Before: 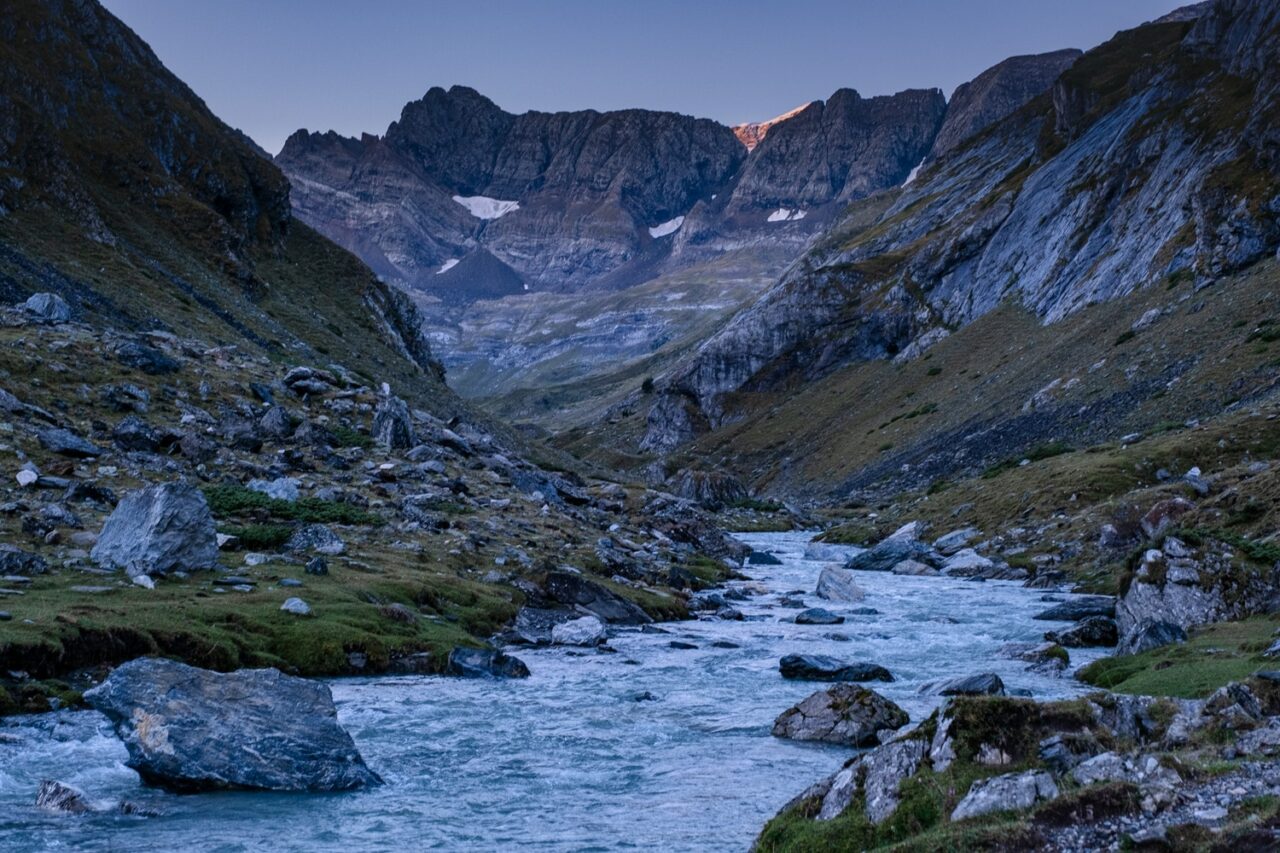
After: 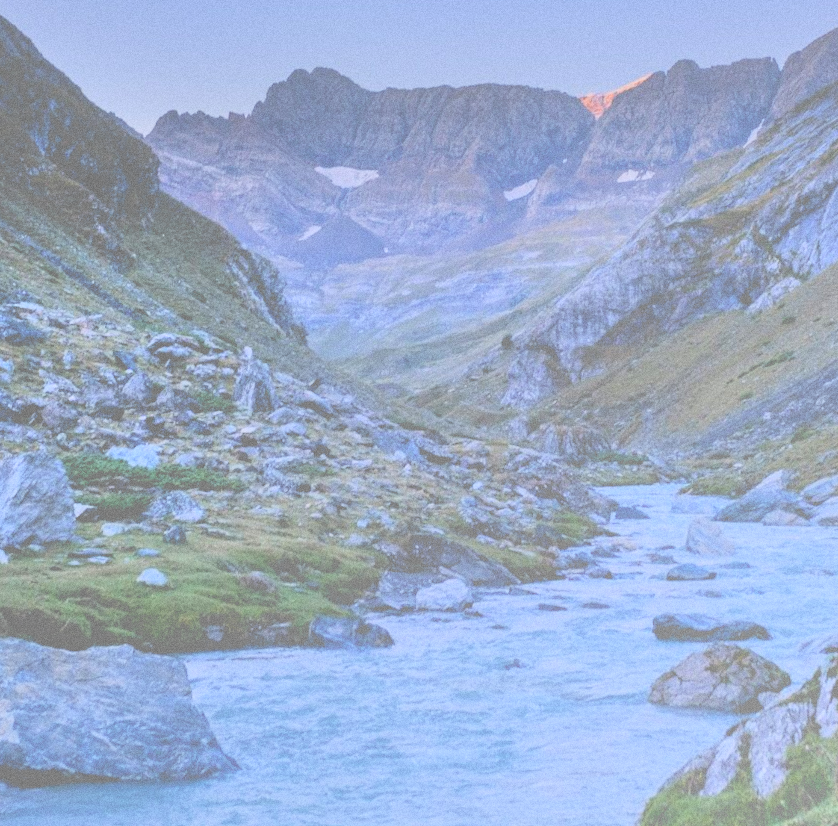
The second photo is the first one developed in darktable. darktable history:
crop and rotate: left 9.061%, right 20.142%
exposure: black level correction -0.001, exposure 0.08 EV, compensate highlight preservation false
shadows and highlights: shadows 80.73, white point adjustment -9.07, highlights -61.46, soften with gaussian
bloom: size 70%, threshold 25%, strength 70%
filmic rgb: black relative exposure -7.65 EV, white relative exposure 4.56 EV, hardness 3.61, color science v6 (2022)
grain: coarseness 0.09 ISO
rotate and perspective: rotation -1.68°, lens shift (vertical) -0.146, crop left 0.049, crop right 0.912, crop top 0.032, crop bottom 0.96
